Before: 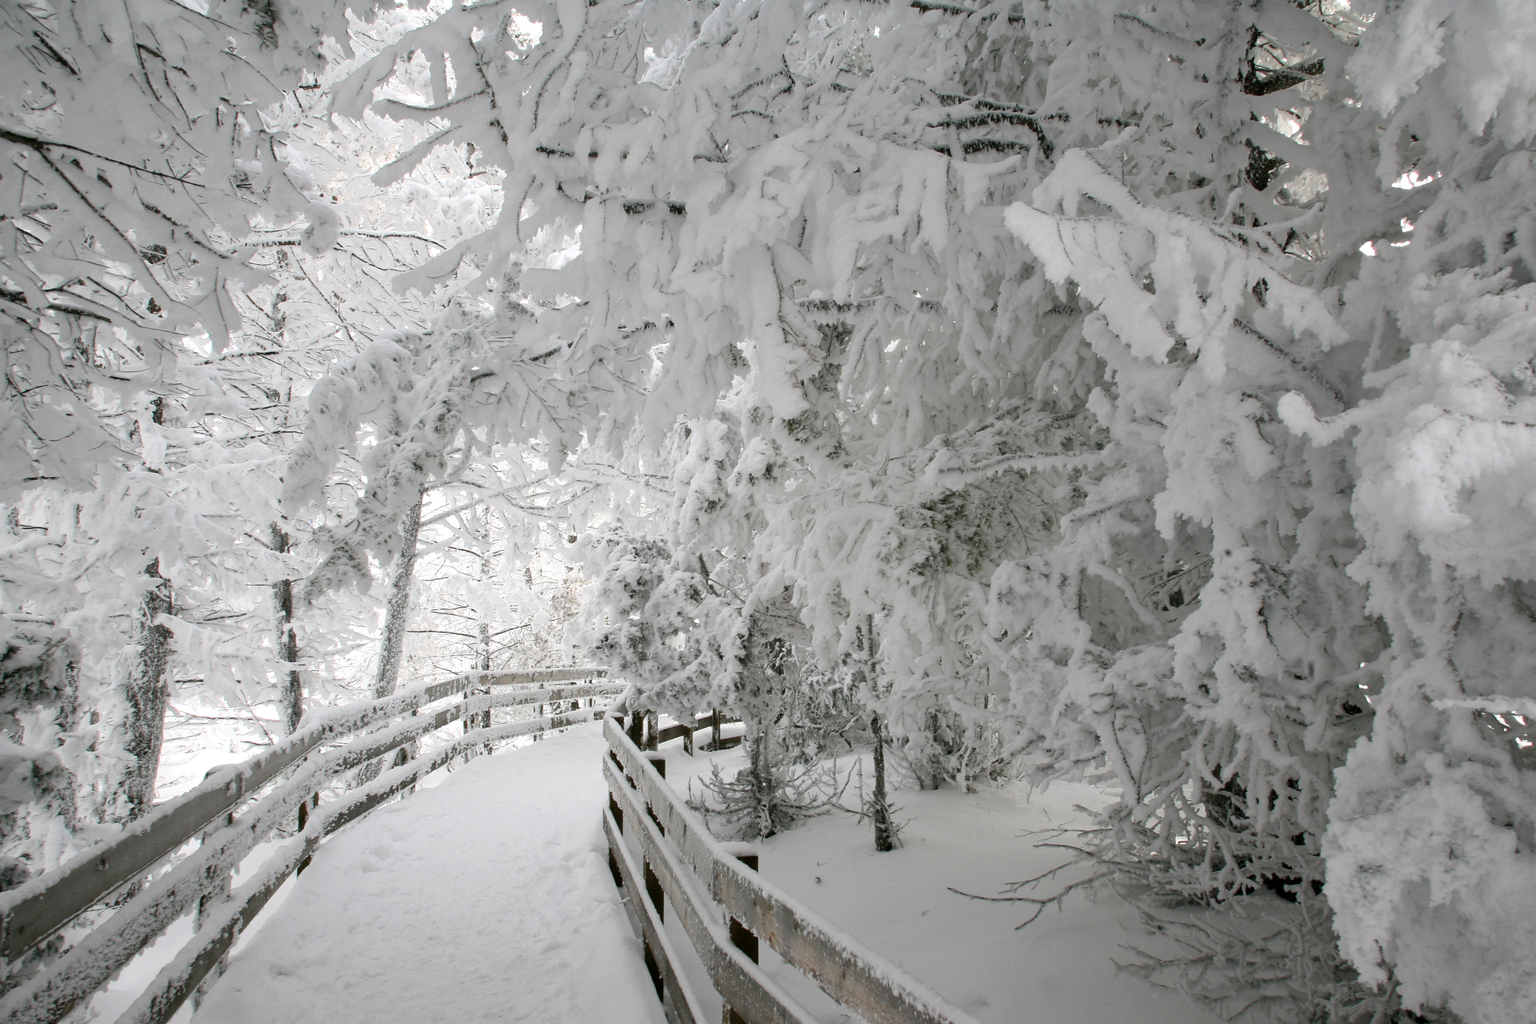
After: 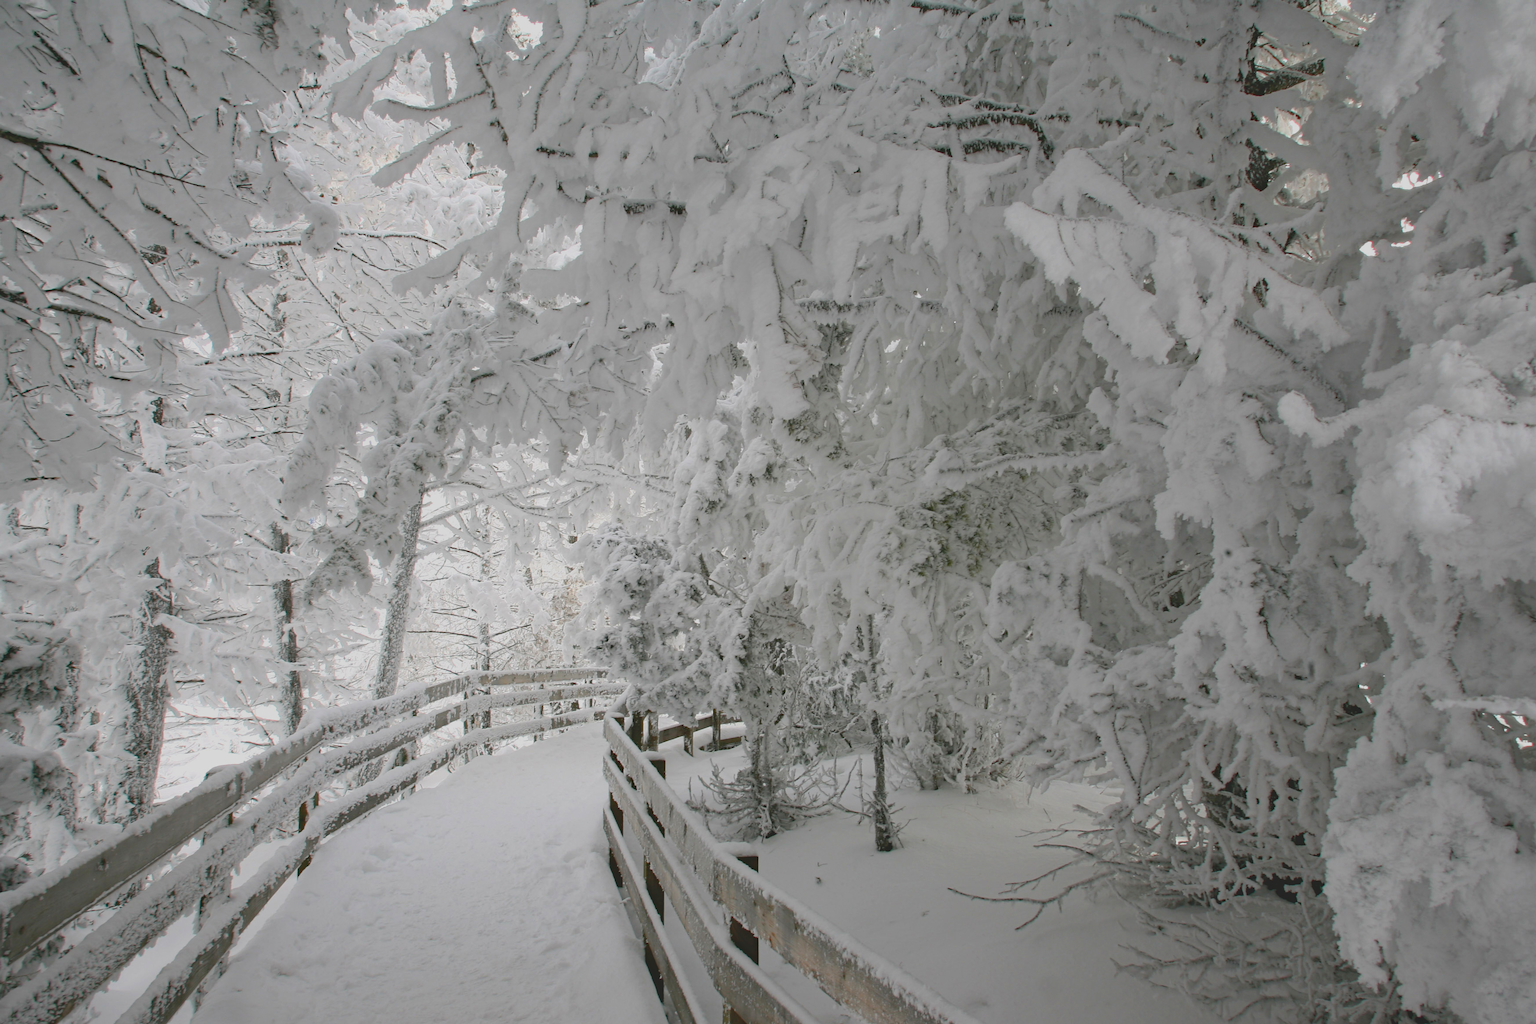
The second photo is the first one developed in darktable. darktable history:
contrast brightness saturation: contrast -0.28
haze removal: compatibility mode true, adaptive false
rotate and perspective: crop left 0, crop top 0
